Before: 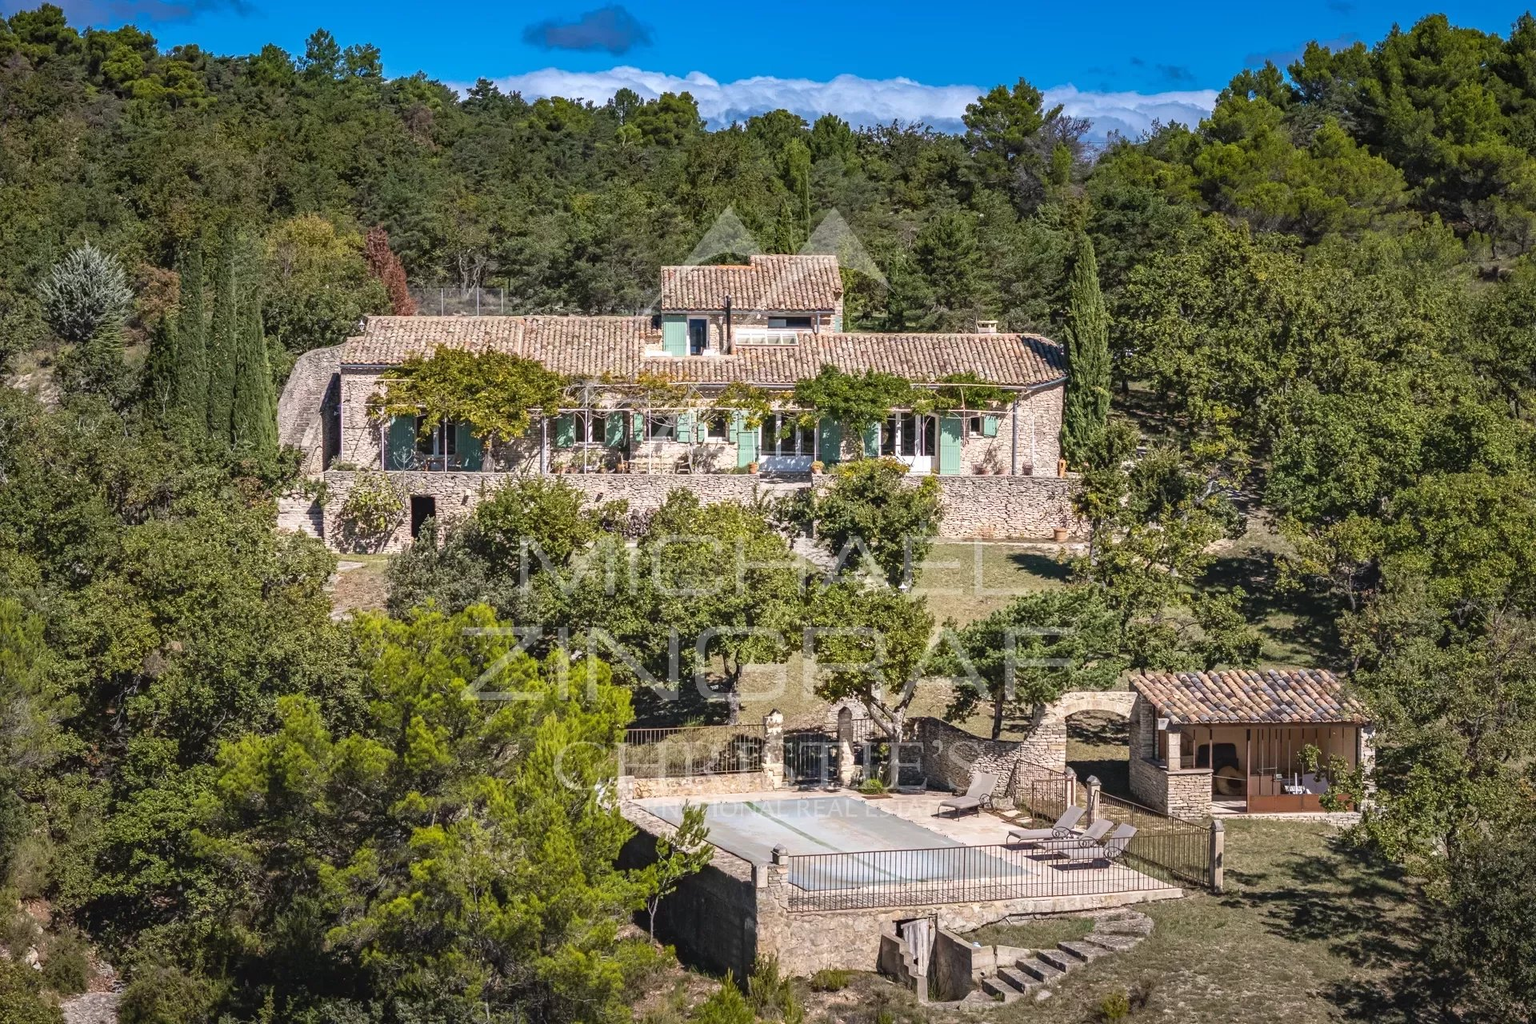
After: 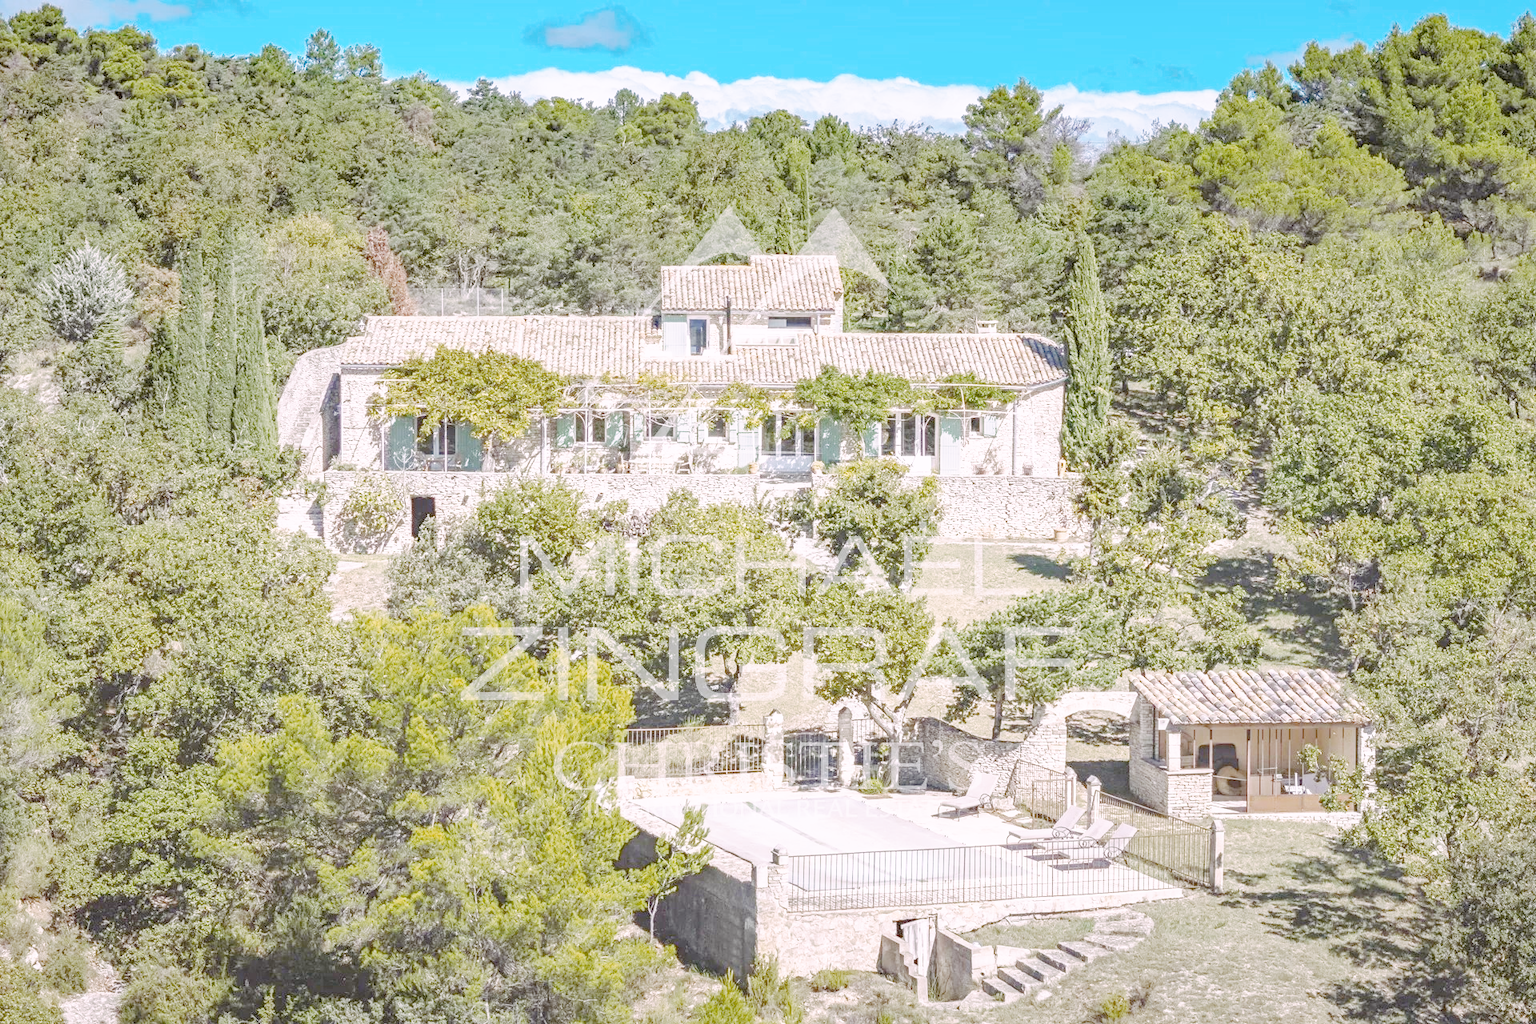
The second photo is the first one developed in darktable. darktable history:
tone curve: curves: ch0 [(0, 0) (0.003, 0) (0.011, 0.001) (0.025, 0.001) (0.044, 0.003) (0.069, 0.009) (0.1, 0.018) (0.136, 0.032) (0.177, 0.074) (0.224, 0.13) (0.277, 0.218) (0.335, 0.321) (0.399, 0.425) (0.468, 0.523) (0.543, 0.617) (0.623, 0.708) (0.709, 0.789) (0.801, 0.873) (0.898, 0.967) (1, 1)], preserve colors none
color look up table: target L [87.39, 80, 82.72, 75.89, 46.02, 64.04, 69.61, 62.44, 43.76, 56.91, 46.17, 48.37, 36.92, 22.93, 200, 91.63, 76.68, 82.02, 63.41, 60.9, 62.34, 56.16, 53.36, 46.67, 38.33, 39.26, 34.3, 28.75, 4.328, 84.37, 77.18, 74.55, 73.91, 62.2, 62.27, 55.33, 53.76, 49.53, 50.11, 44.61, 39.3, 22.54, 30.95, 22.18, 86.99, 85.43, 70.11, 71.9, 50.87], target a [0.802, -4.306, -6.637, -47.98, -34.51, -40.82, -19.77, -45.99, -31.48, -14.5, -18.85, -27.99, -24.33, -12.58, 0, 9.534, 5.534, 7.217, 35.86, 11.29, 53.8, 61.21, 15.14, 43.86, 5.077, 34.77, 21.38, 4.396, 4.749, 14.4, 25.35, 12.95, 33.71, -14.96, 64.65, 9.837, 14.11, 34.7, 56.21, 16.84, 34.45, 7.065, 30.08, 11.84, -6.923, -8.288, -45.14, -29.86, -5.465], target b [3.984, 51.38, 25.25, -2.352, 32.22, 41.35, 1.571, 25.88, 26.4, 31.12, 34.12, 1.861, 24.64, 3.662, 0, -2.552, 56.35, 33.98, 23.18, 4.666, -7.525, 5.691, 39.94, 32.69, 2.735, 14.59, 3.724, 23.68, 8.261, -18.65, -7.571, -29.02, -28.91, -47.02, -40.36, -15.79, -44.22, -46.14, -58.12, -70.35, -18.45, -19.75, -55.03, -24.11, -16.21, -18.27, -7.653, -32.72, -33.15], num patches 49
